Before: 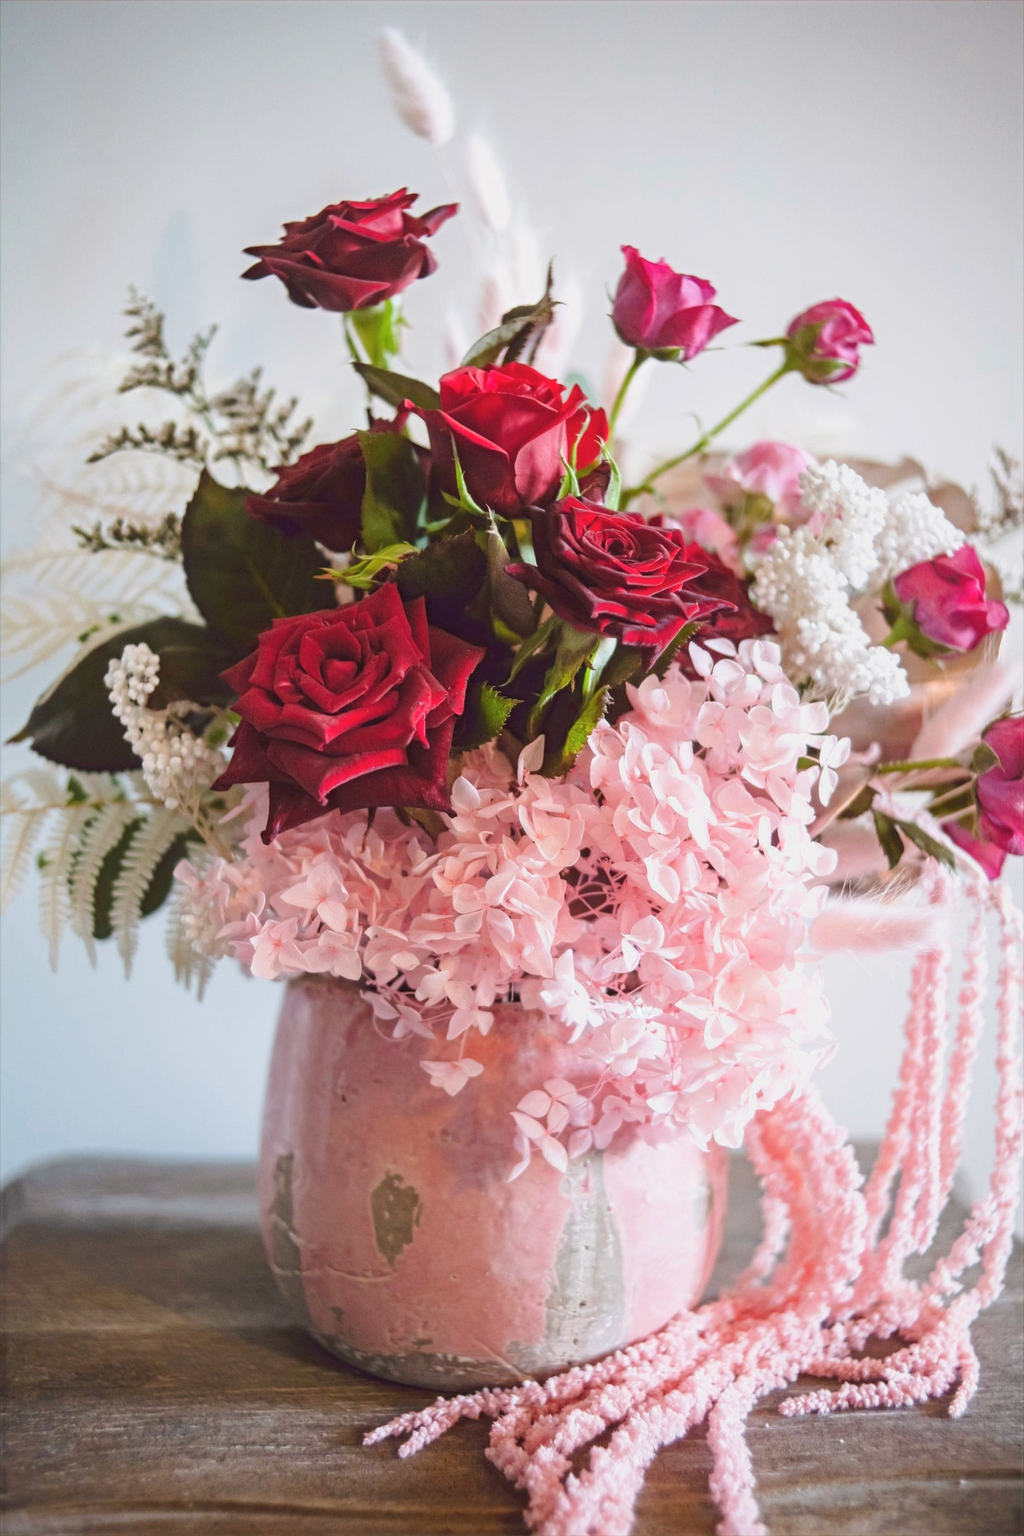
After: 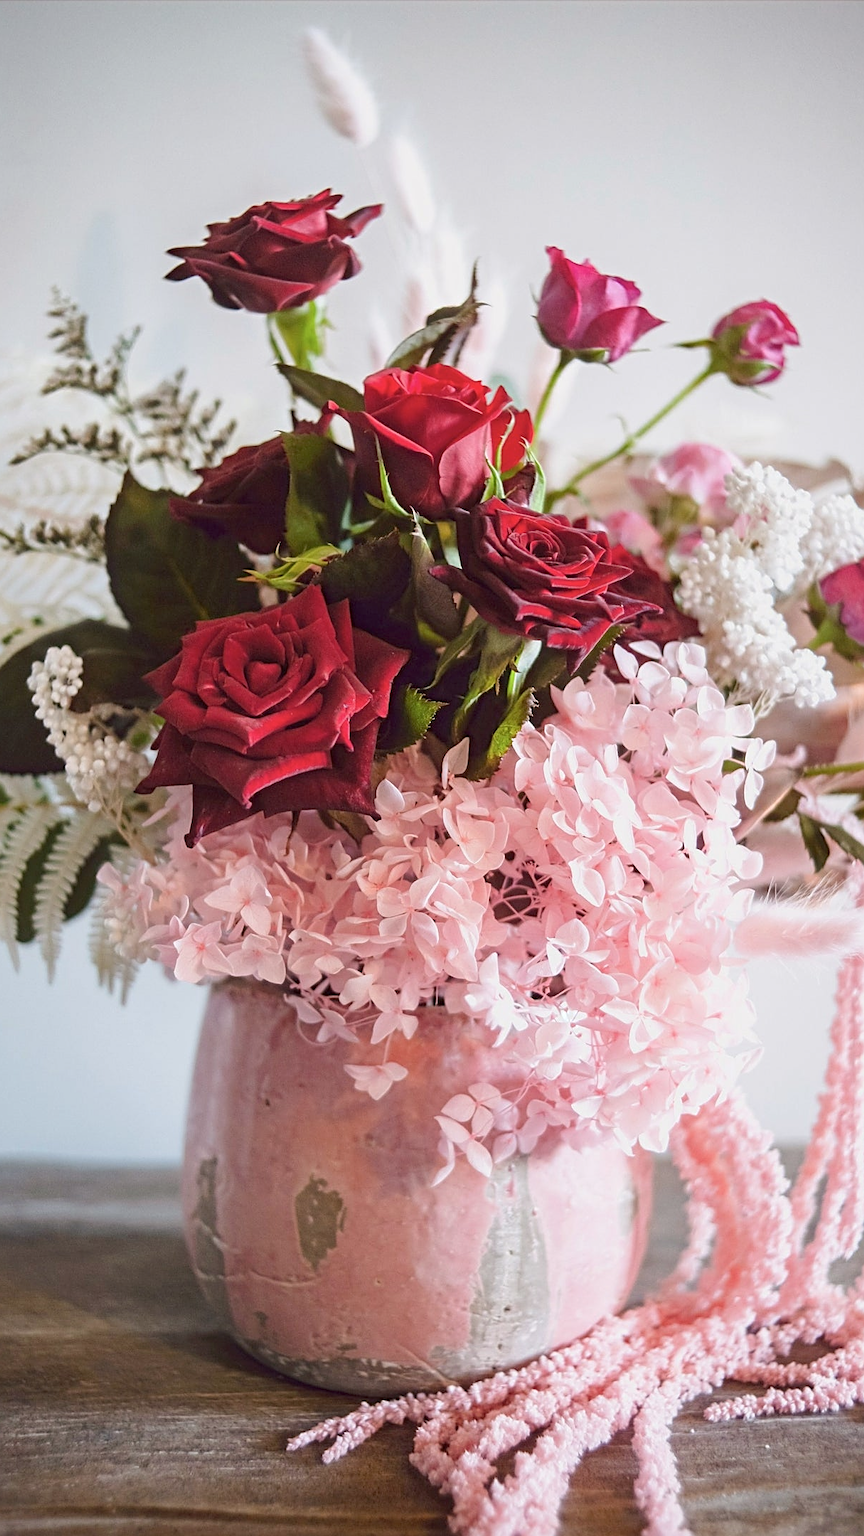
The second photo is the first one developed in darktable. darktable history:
exposure: black level correction 0.005, exposure 0.001 EV, compensate highlight preservation false
crop: left 7.598%, right 7.873%
sharpen: on, module defaults
contrast brightness saturation: saturation -0.1
